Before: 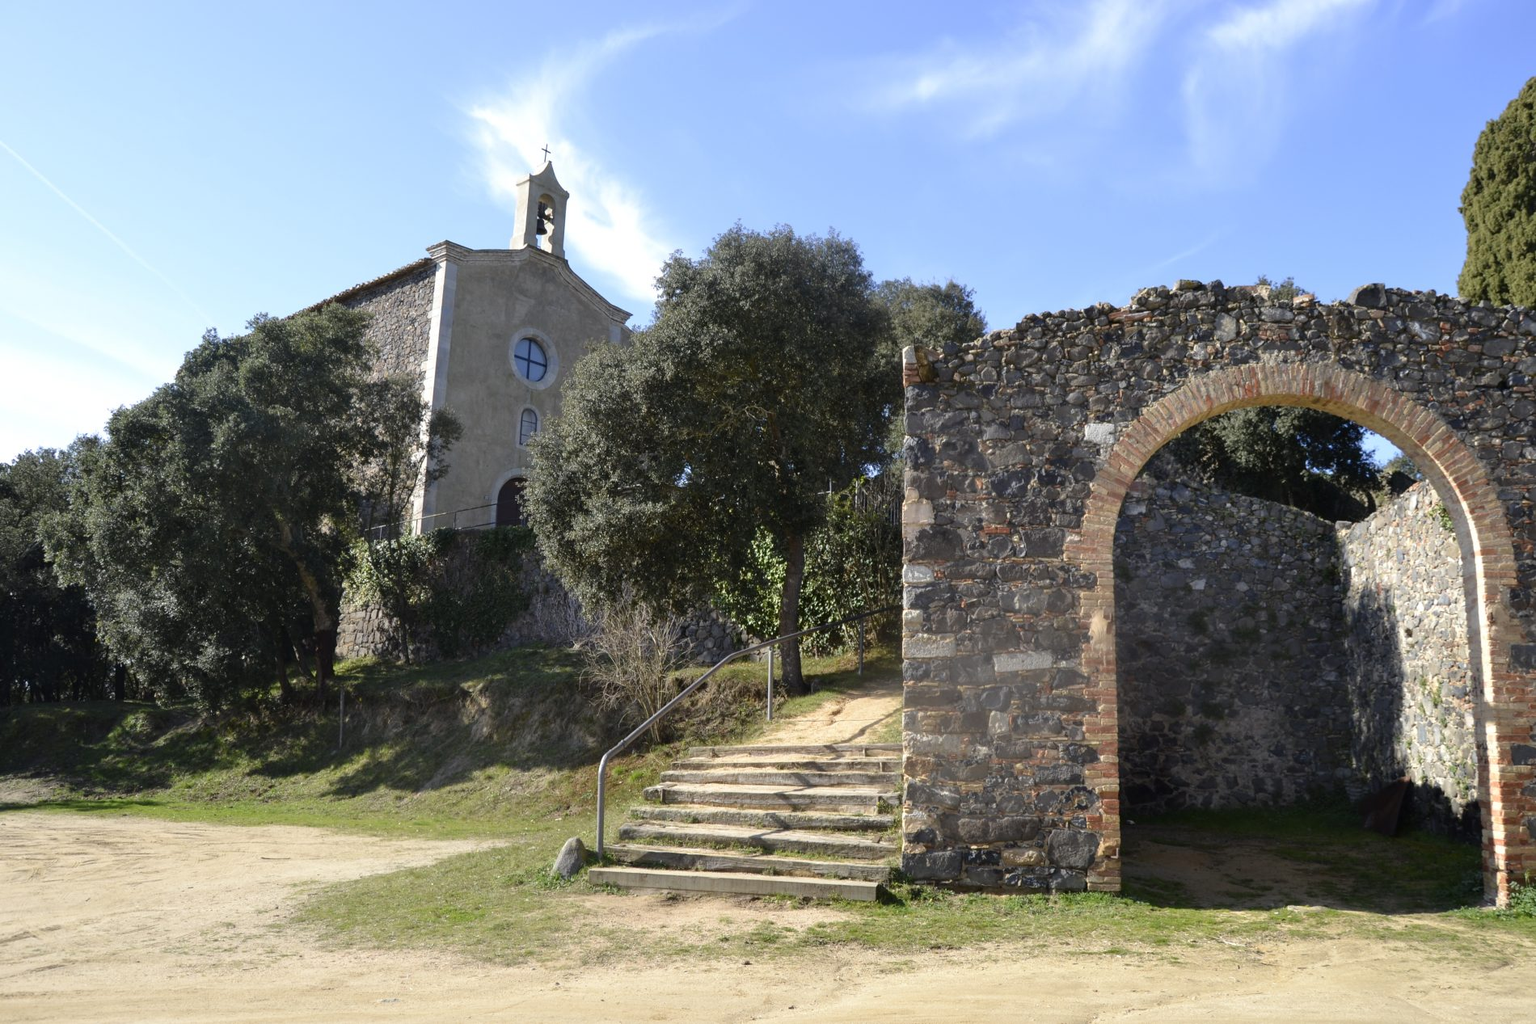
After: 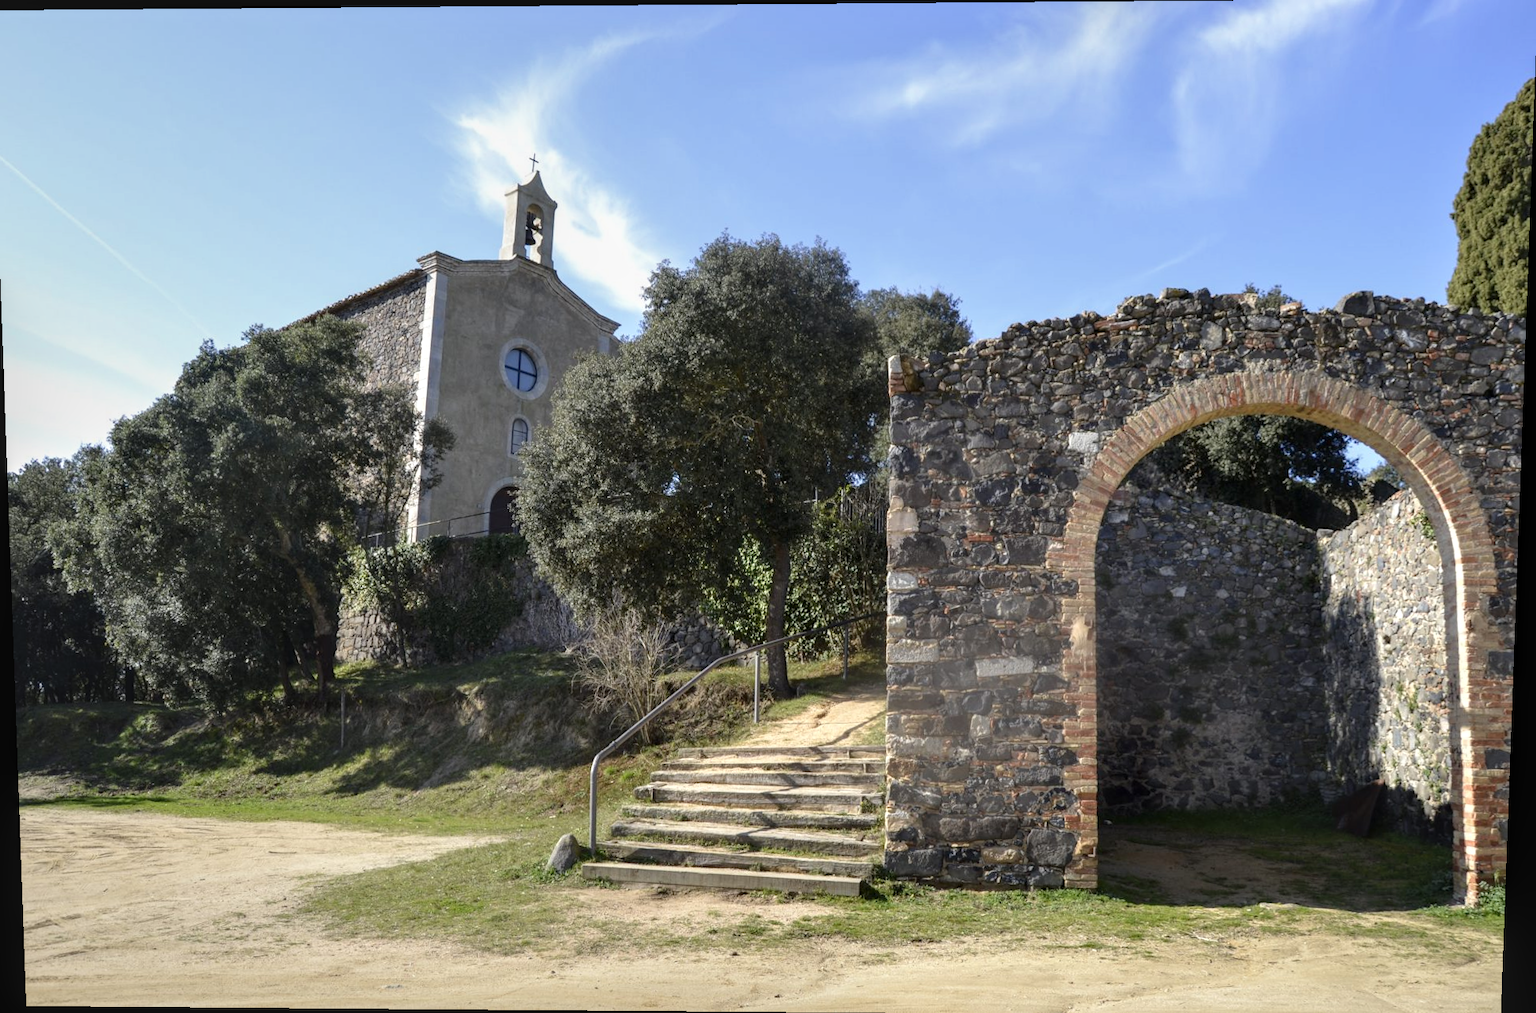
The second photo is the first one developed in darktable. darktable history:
crop and rotate: left 0.614%, top 0.179%, bottom 0.309%
tone equalizer: on, module defaults
local contrast: on, module defaults
rotate and perspective: lens shift (vertical) 0.048, lens shift (horizontal) -0.024, automatic cropping off
